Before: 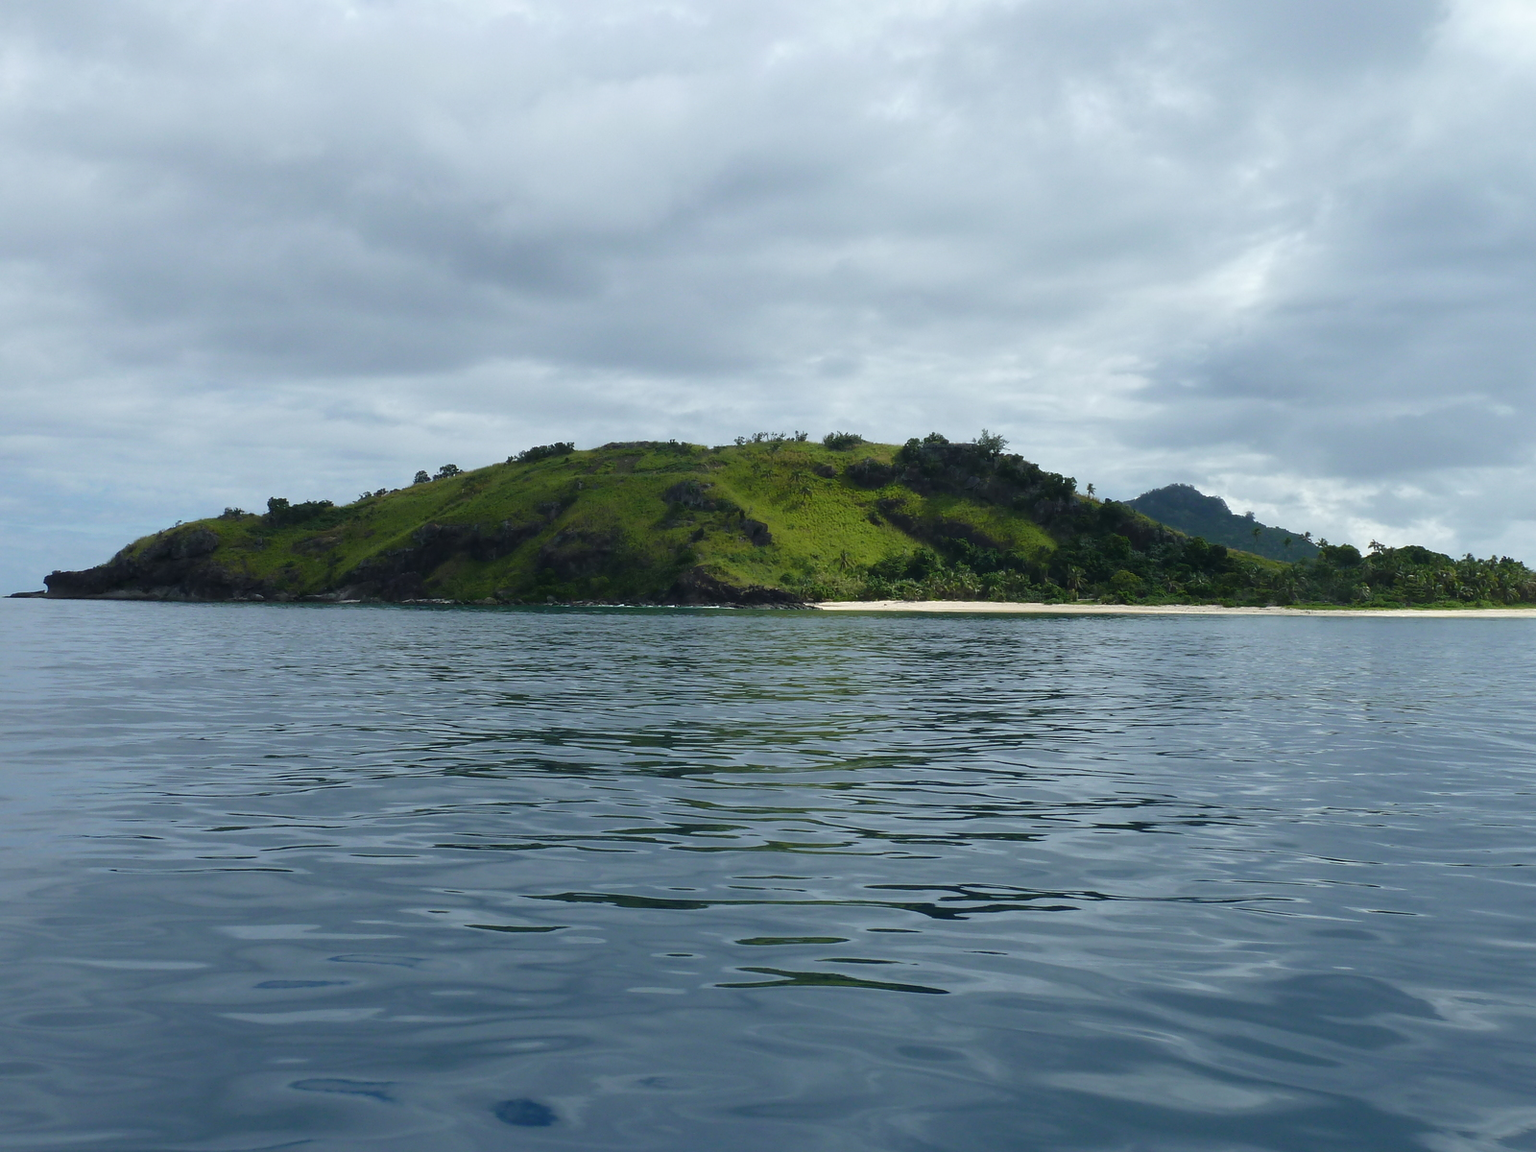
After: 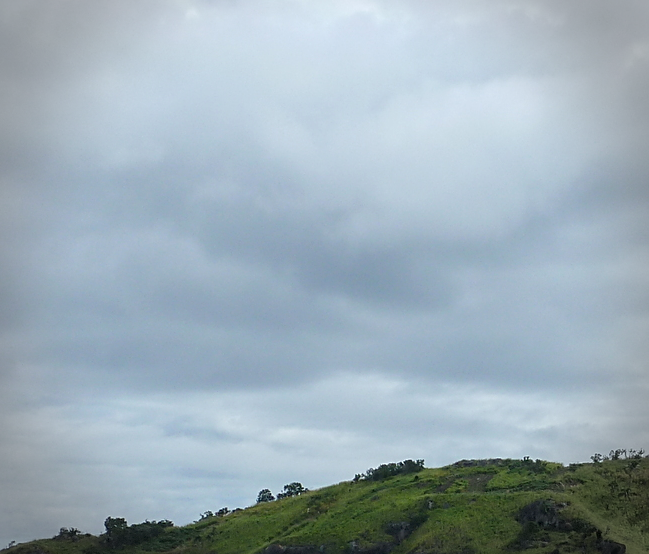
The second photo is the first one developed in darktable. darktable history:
local contrast: on, module defaults
sharpen: on, module defaults
crop and rotate: left 10.934%, top 0.101%, right 48.45%, bottom 53.716%
levels: levels [0, 0.478, 1]
vignetting: fall-off start 71.74%, dithering 8-bit output, unbound false
